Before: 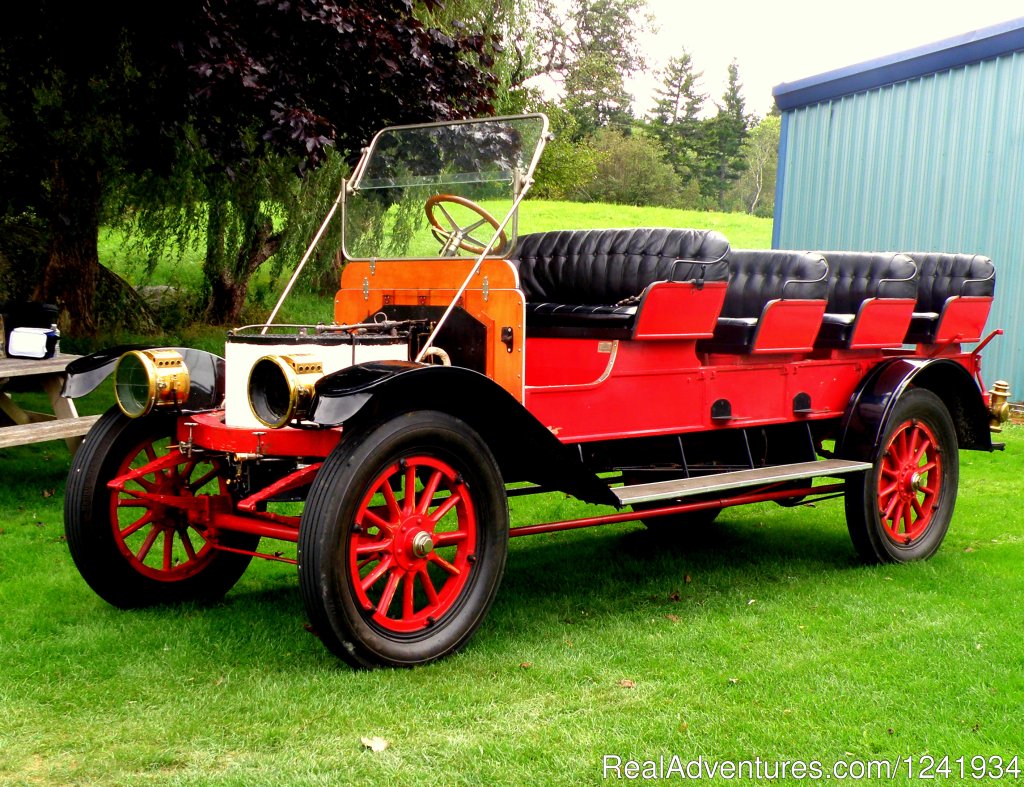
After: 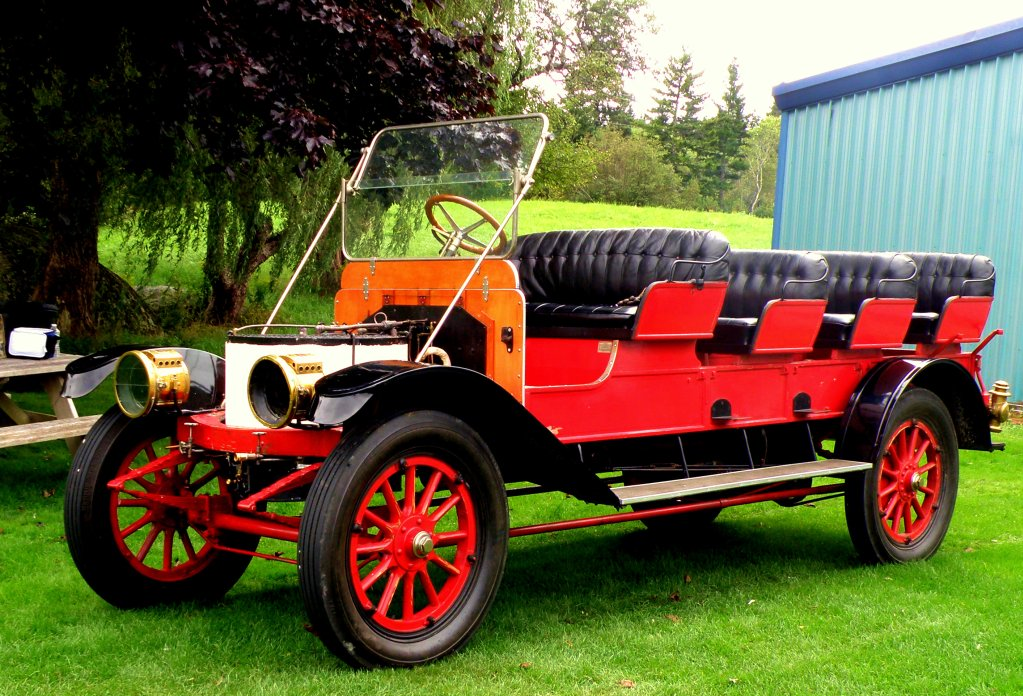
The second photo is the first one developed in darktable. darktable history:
white balance: emerald 1
crop and rotate: top 0%, bottom 11.49%
velvia: on, module defaults
